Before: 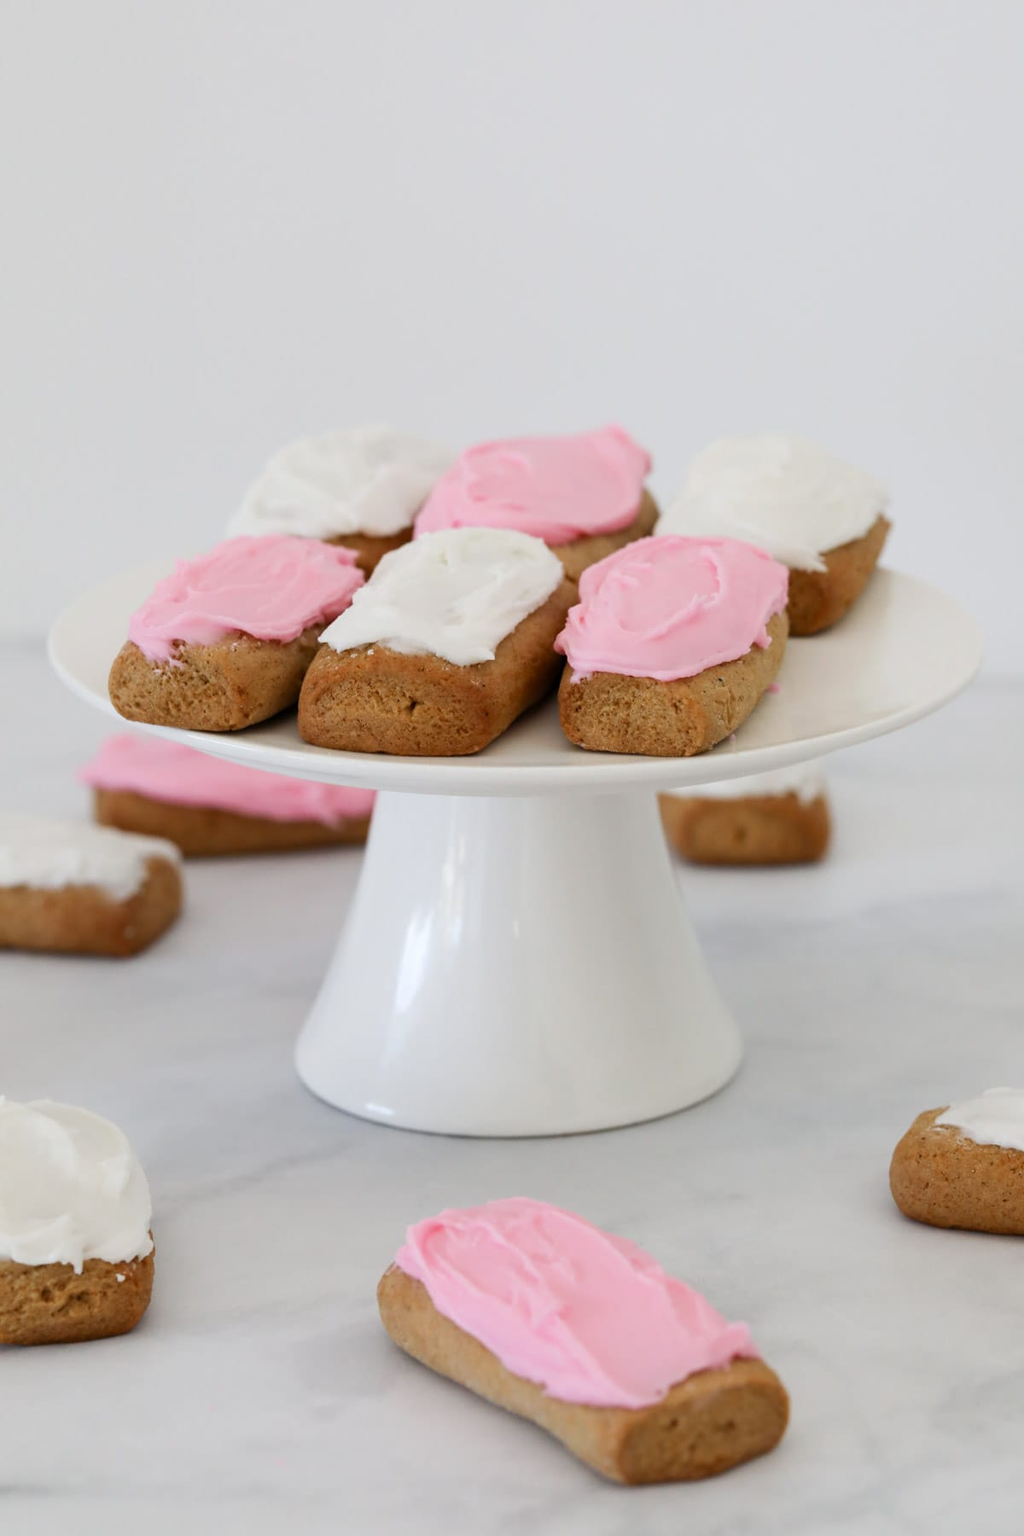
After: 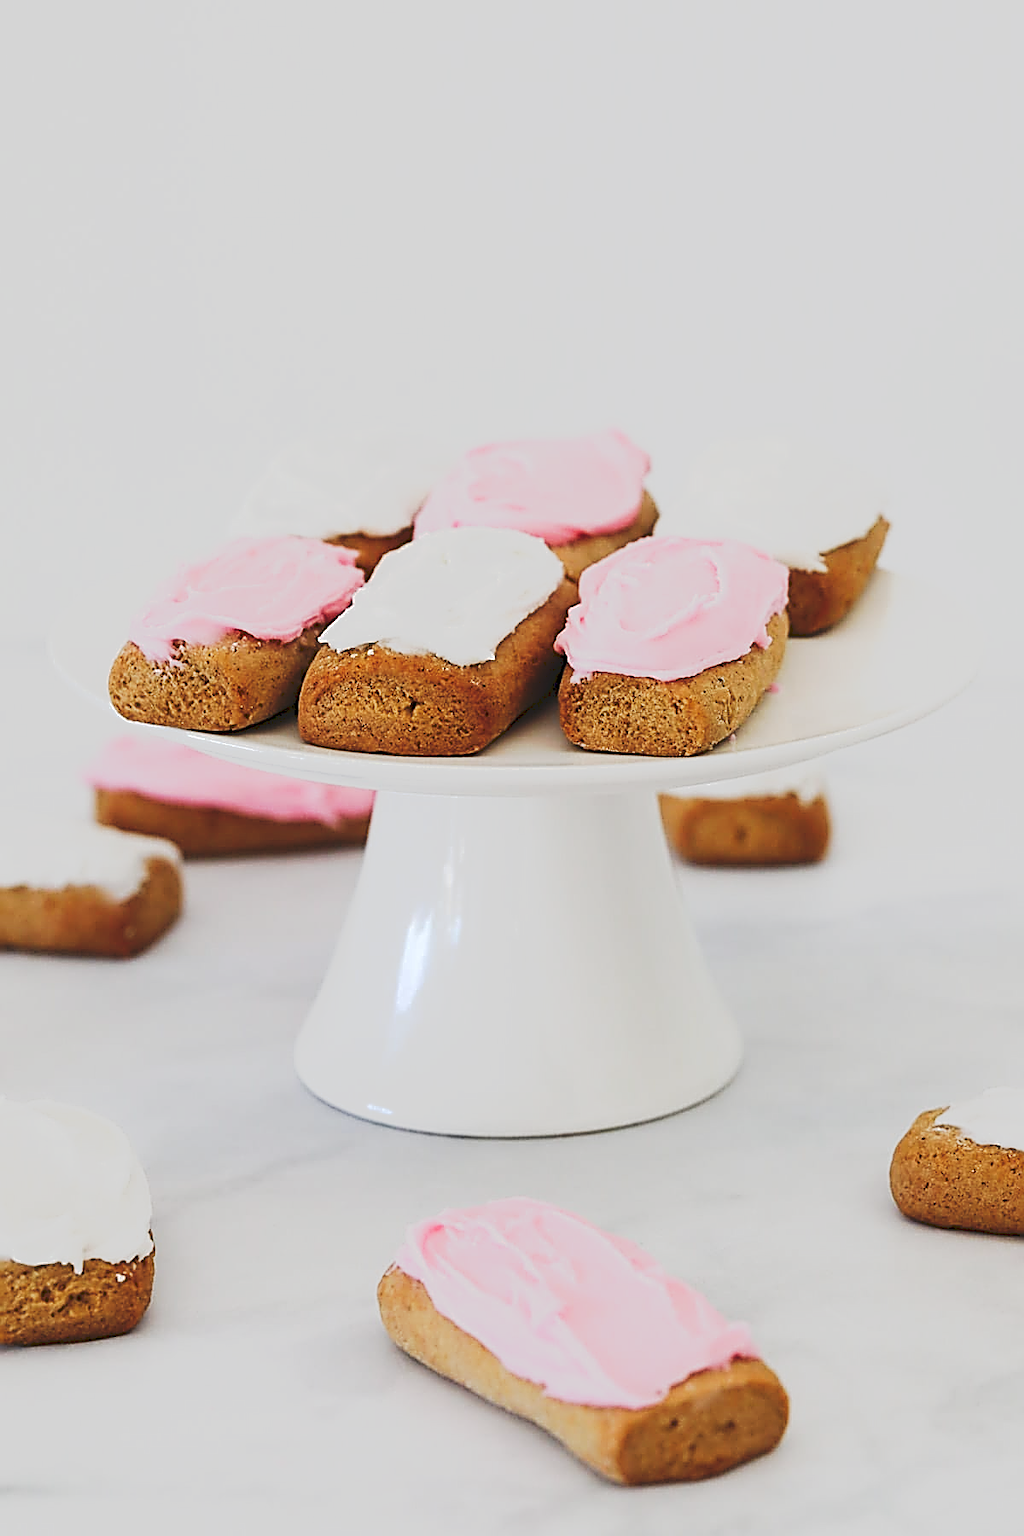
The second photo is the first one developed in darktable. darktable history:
exposure: compensate highlight preservation false
sharpen: amount 1.998
tone curve: curves: ch0 [(0, 0) (0.003, 0.108) (0.011, 0.113) (0.025, 0.113) (0.044, 0.121) (0.069, 0.132) (0.1, 0.145) (0.136, 0.158) (0.177, 0.182) (0.224, 0.215) (0.277, 0.27) (0.335, 0.341) (0.399, 0.424) (0.468, 0.528) (0.543, 0.622) (0.623, 0.721) (0.709, 0.79) (0.801, 0.846) (0.898, 0.871) (1, 1)], preserve colors none
